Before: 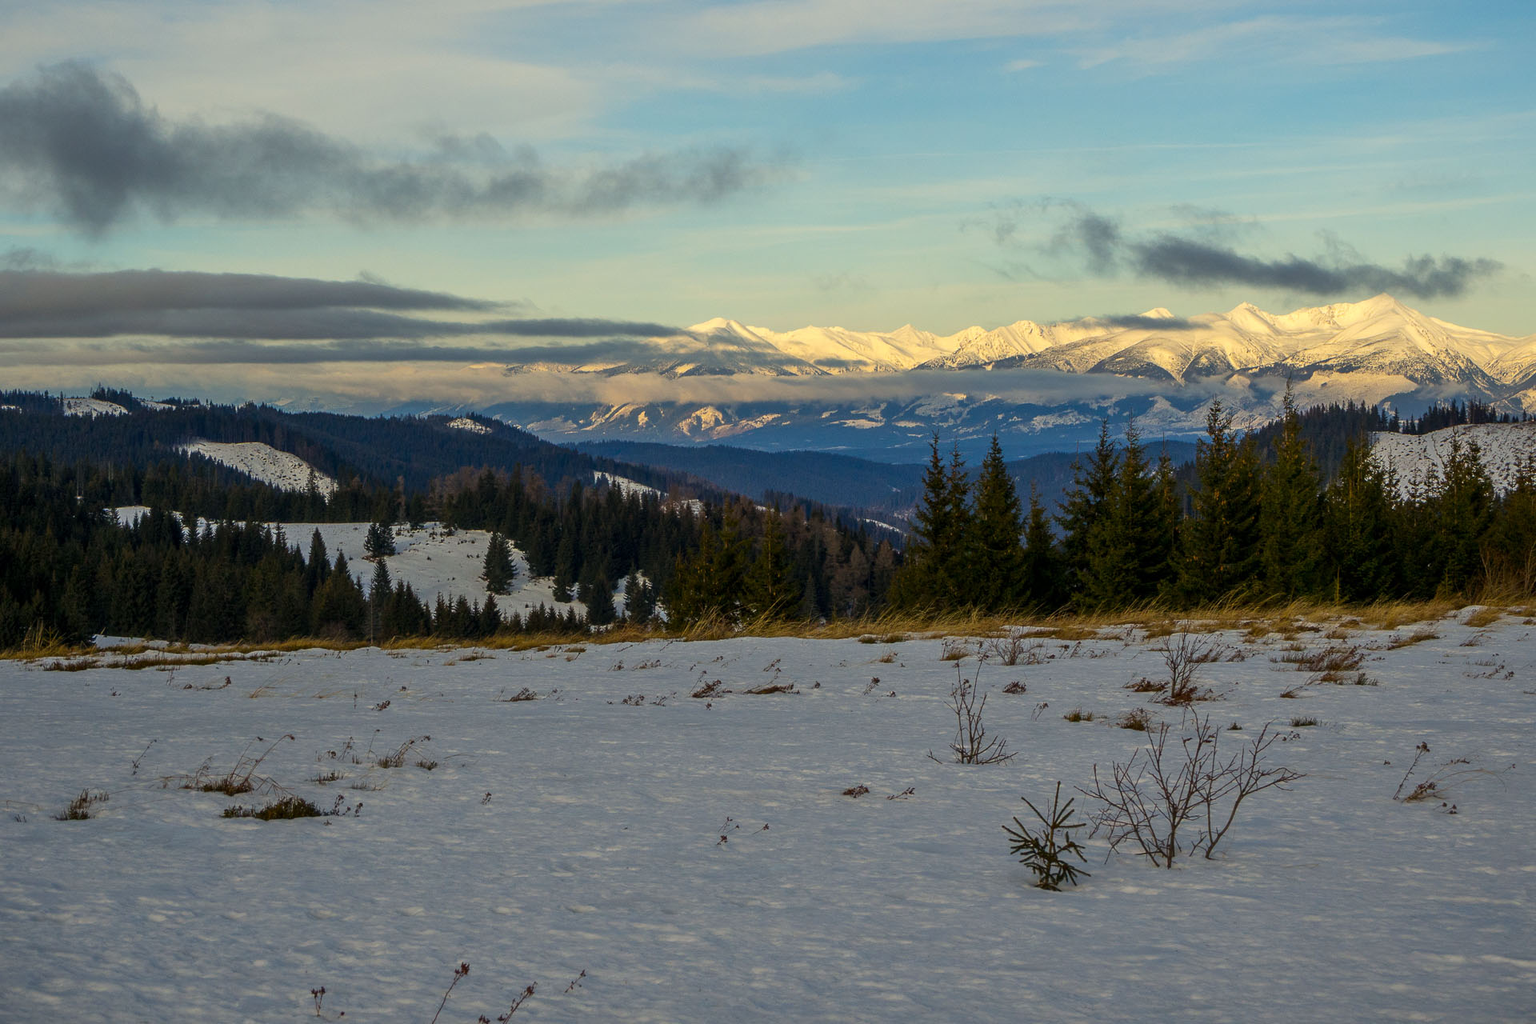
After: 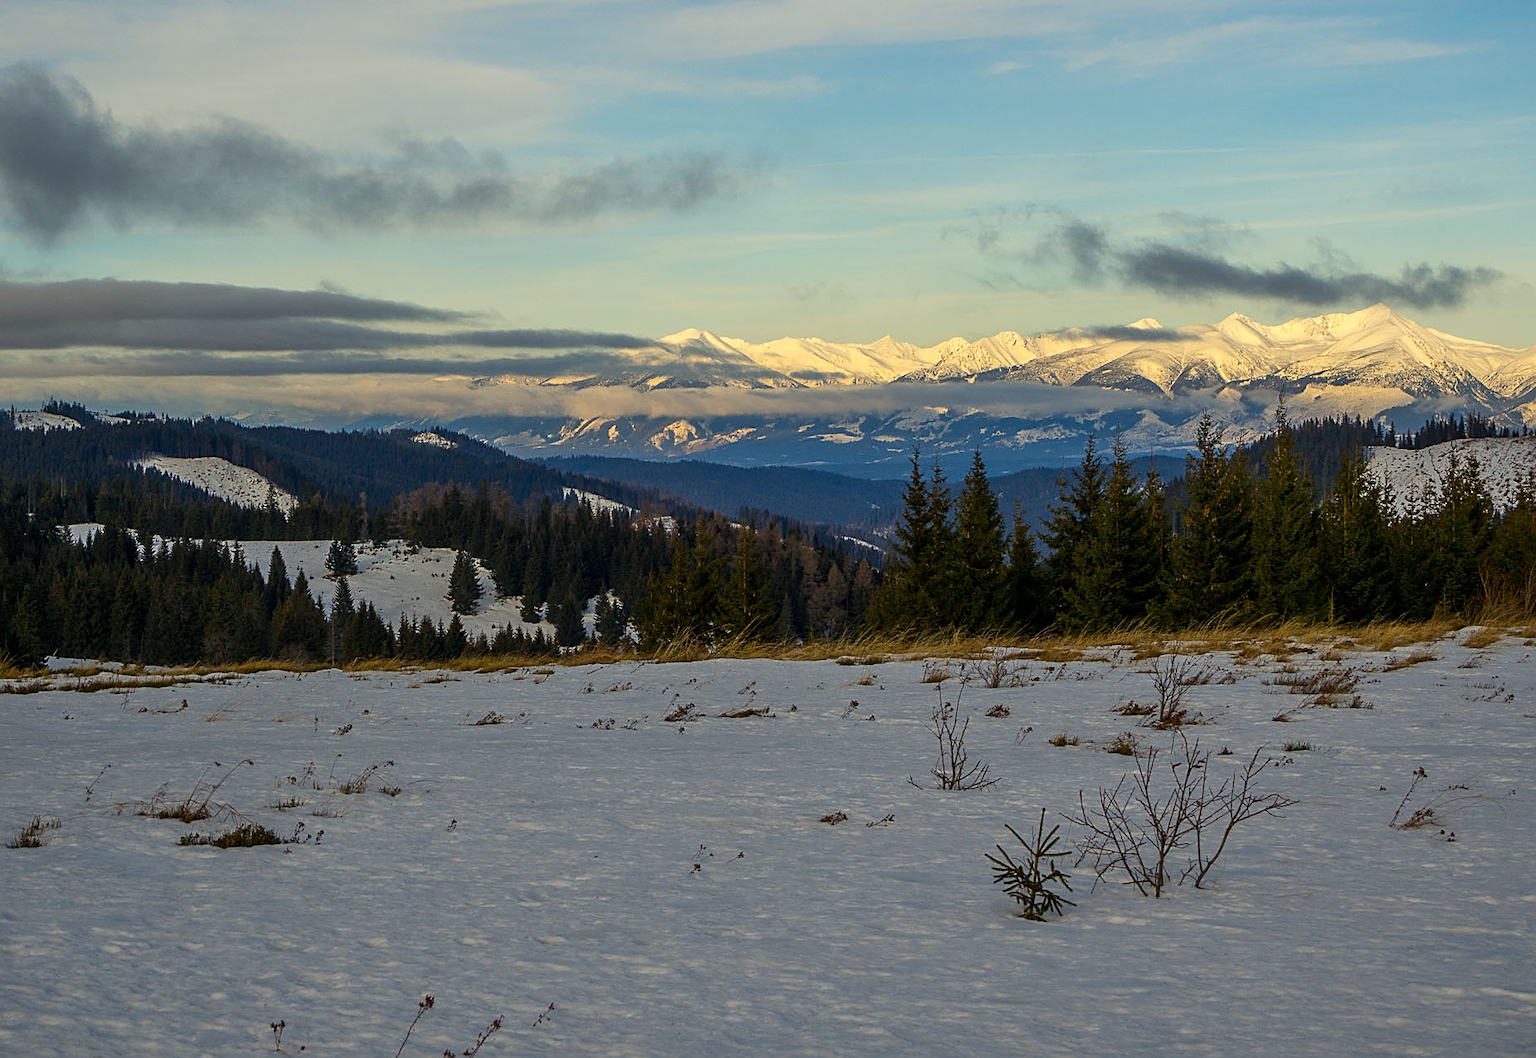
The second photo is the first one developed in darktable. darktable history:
crop and rotate: left 3.238%
sharpen: on, module defaults
